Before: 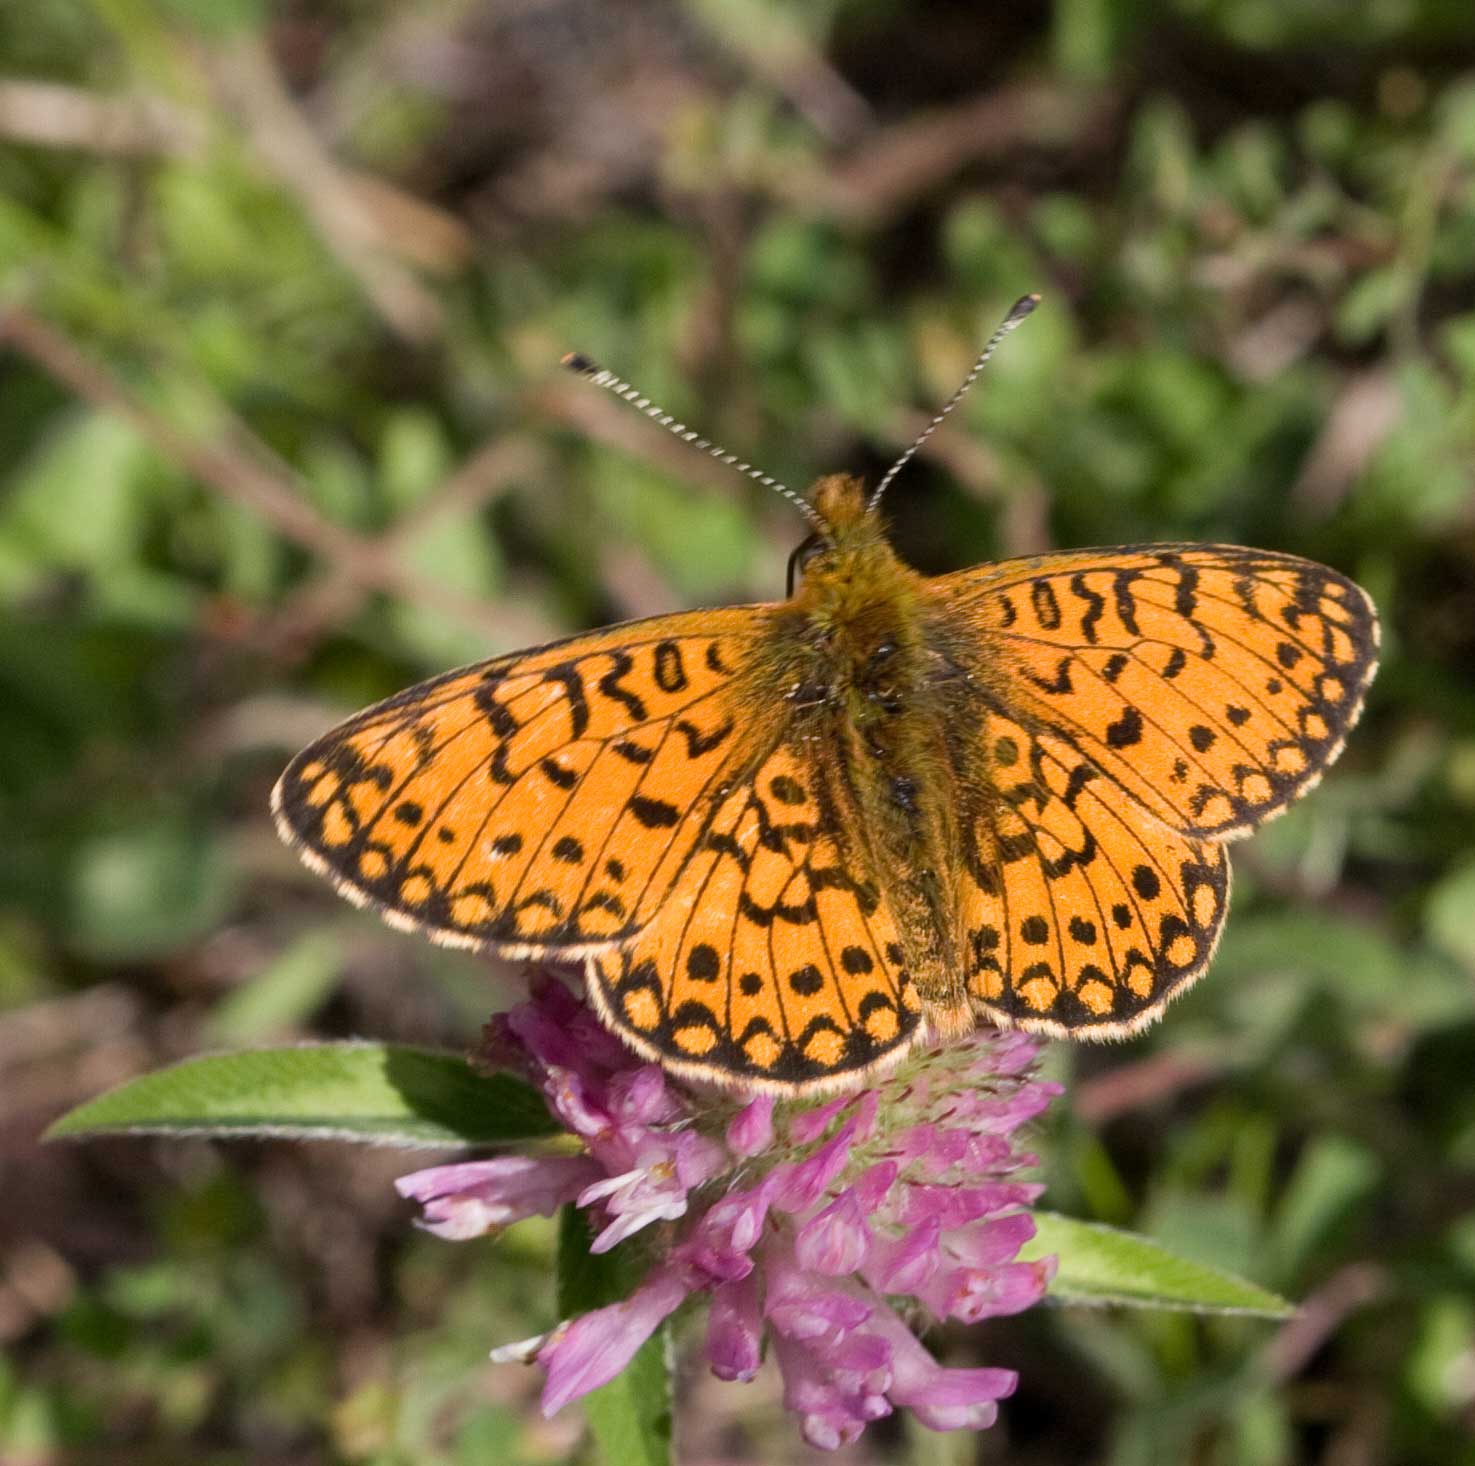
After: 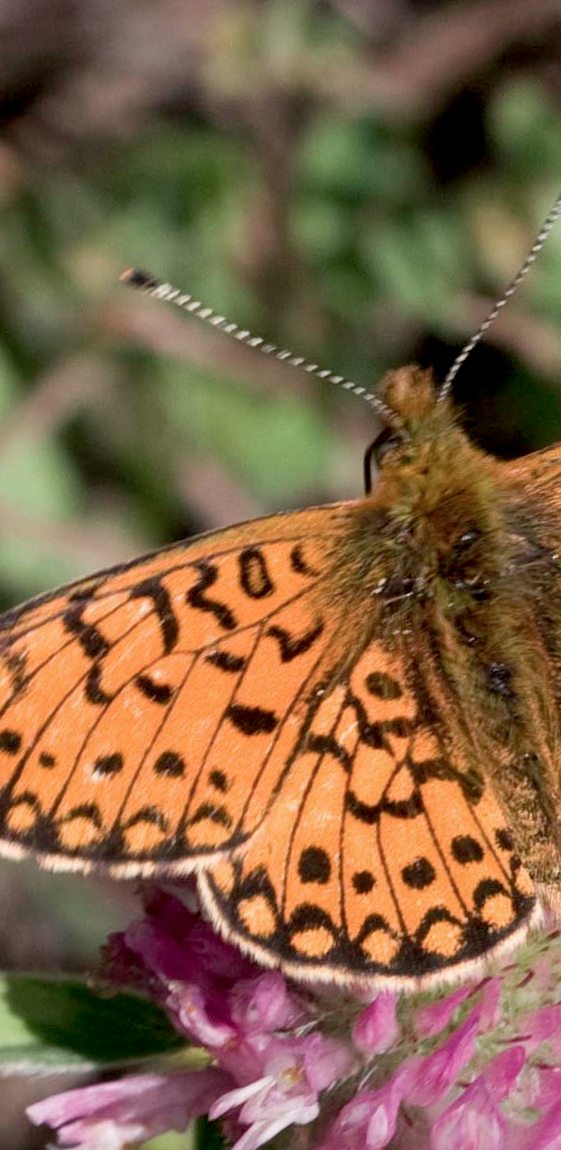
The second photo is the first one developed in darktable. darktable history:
crop and rotate: left 29.476%, top 10.214%, right 35.32%, bottom 17.333%
color contrast: blue-yellow contrast 0.7
exposure: black level correction 0.009, exposure 0.014 EV, compensate highlight preservation false
rotate and perspective: rotation -4.98°, automatic cropping off
